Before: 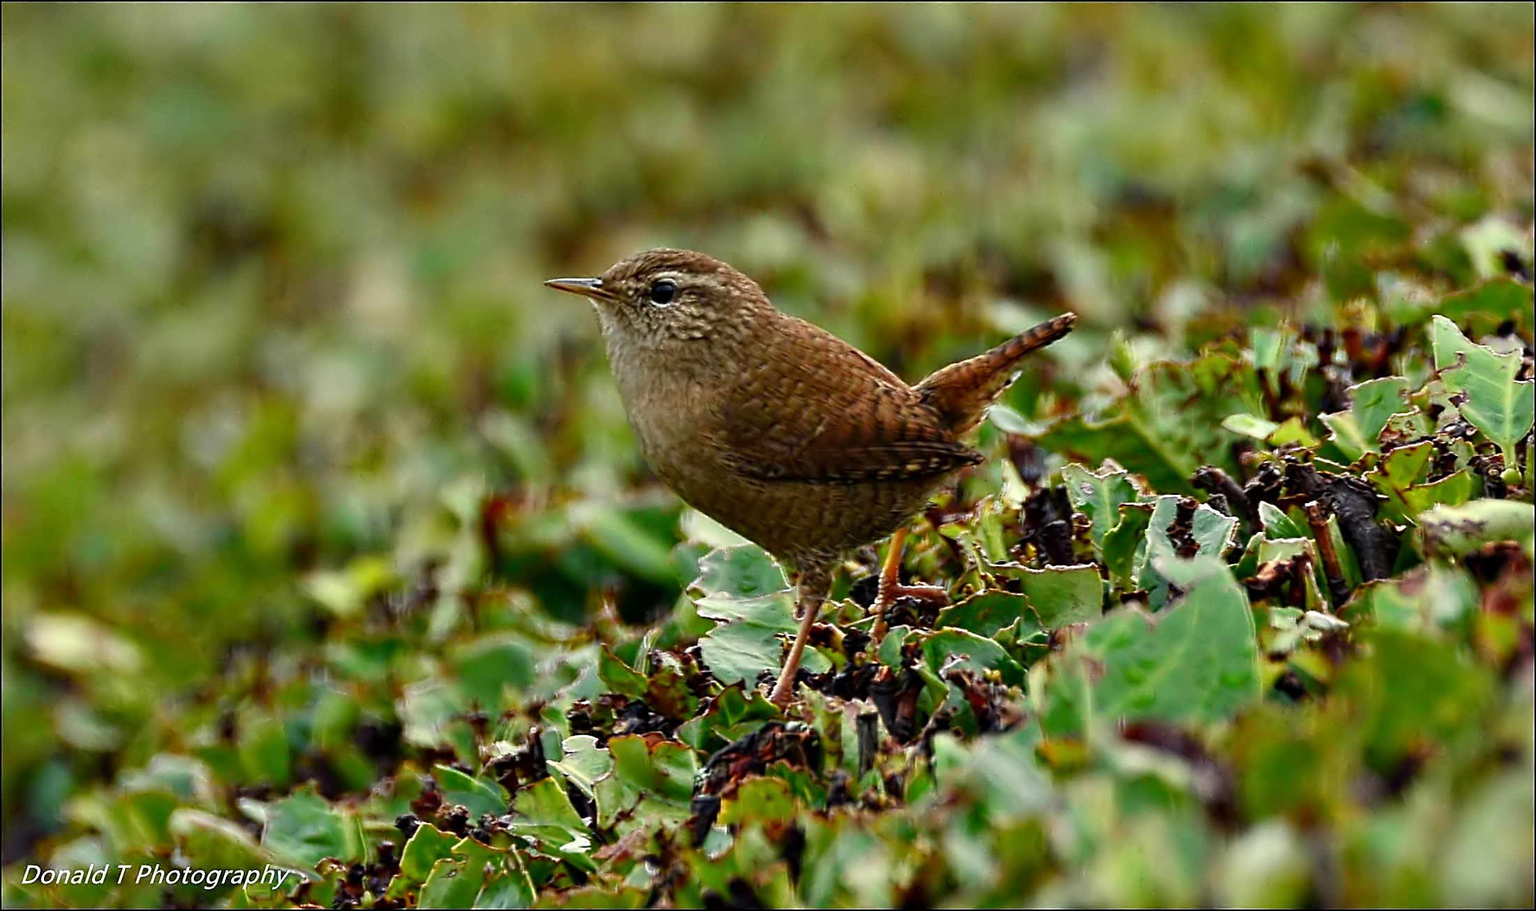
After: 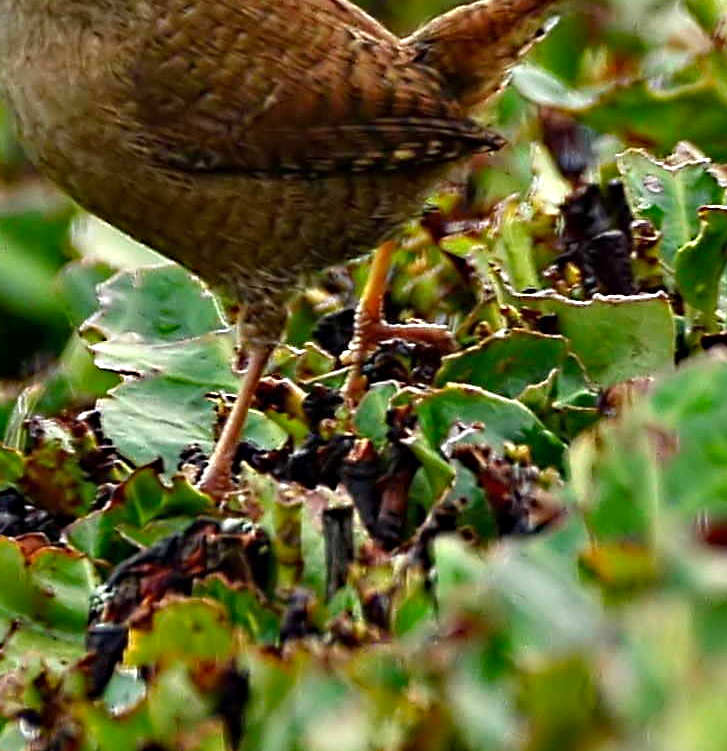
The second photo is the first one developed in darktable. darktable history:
haze removal: compatibility mode true, adaptive false
crop: left 41.134%, top 39.503%, right 25.791%, bottom 2.89%
exposure: exposure 0.2 EV, compensate highlight preservation false
